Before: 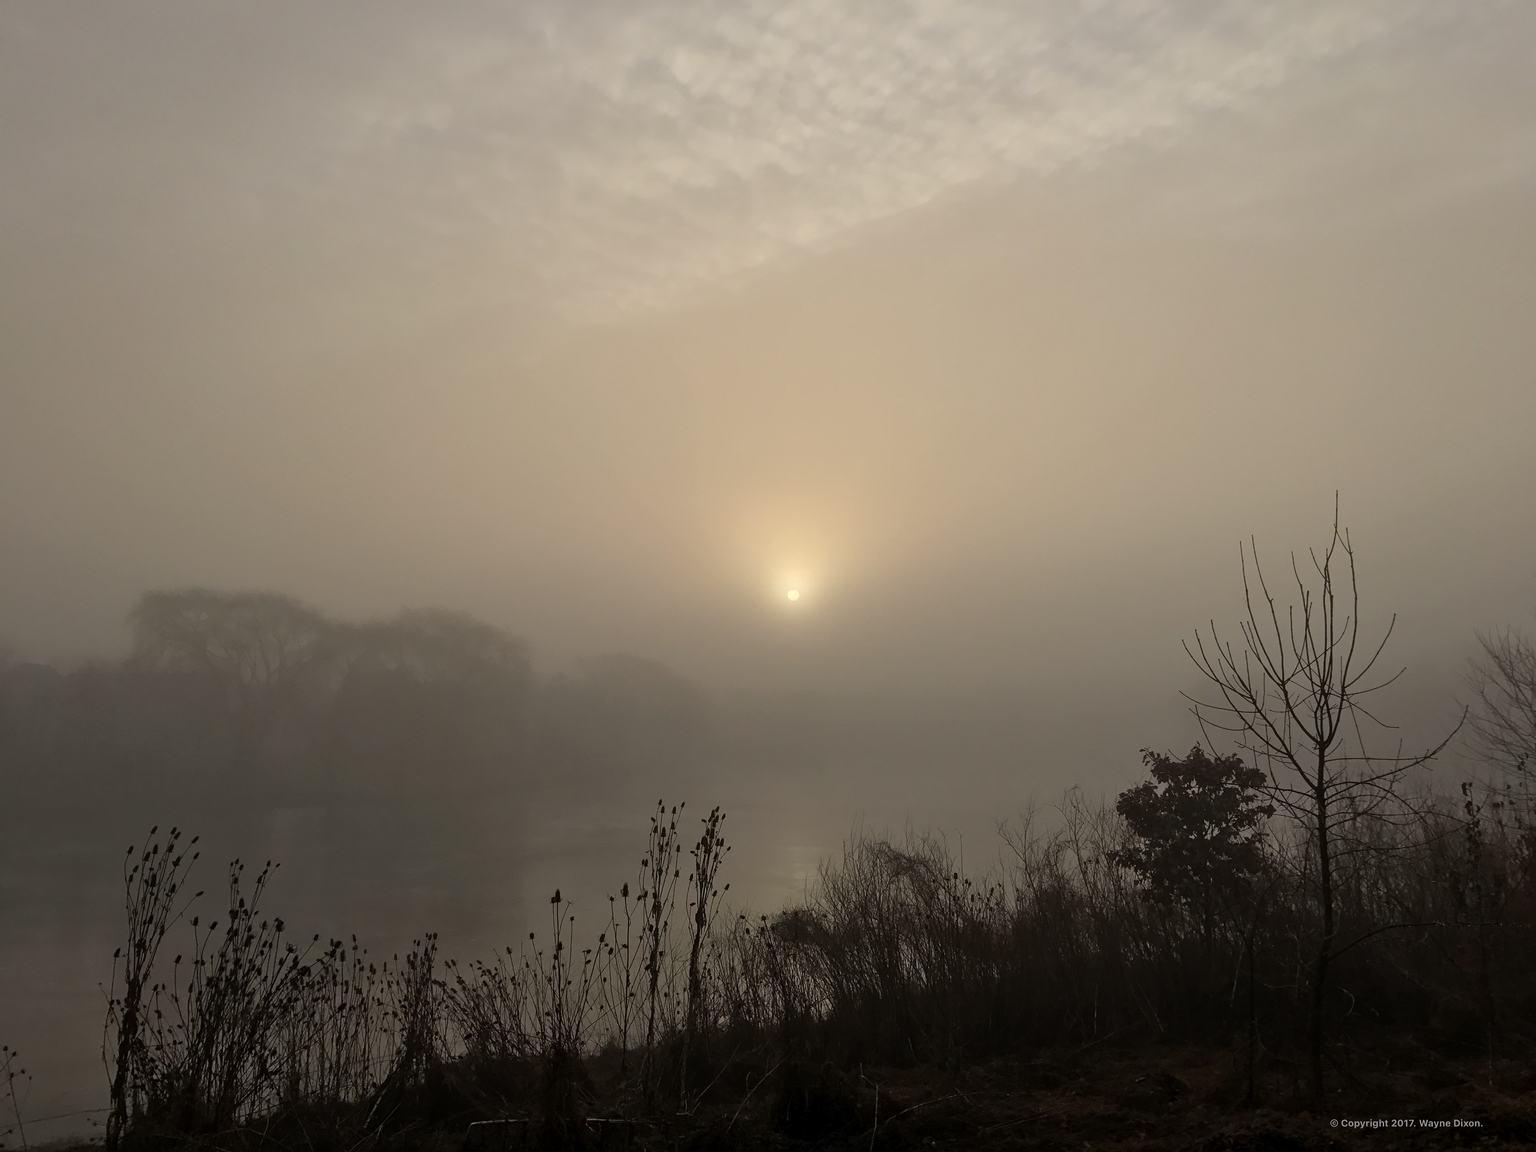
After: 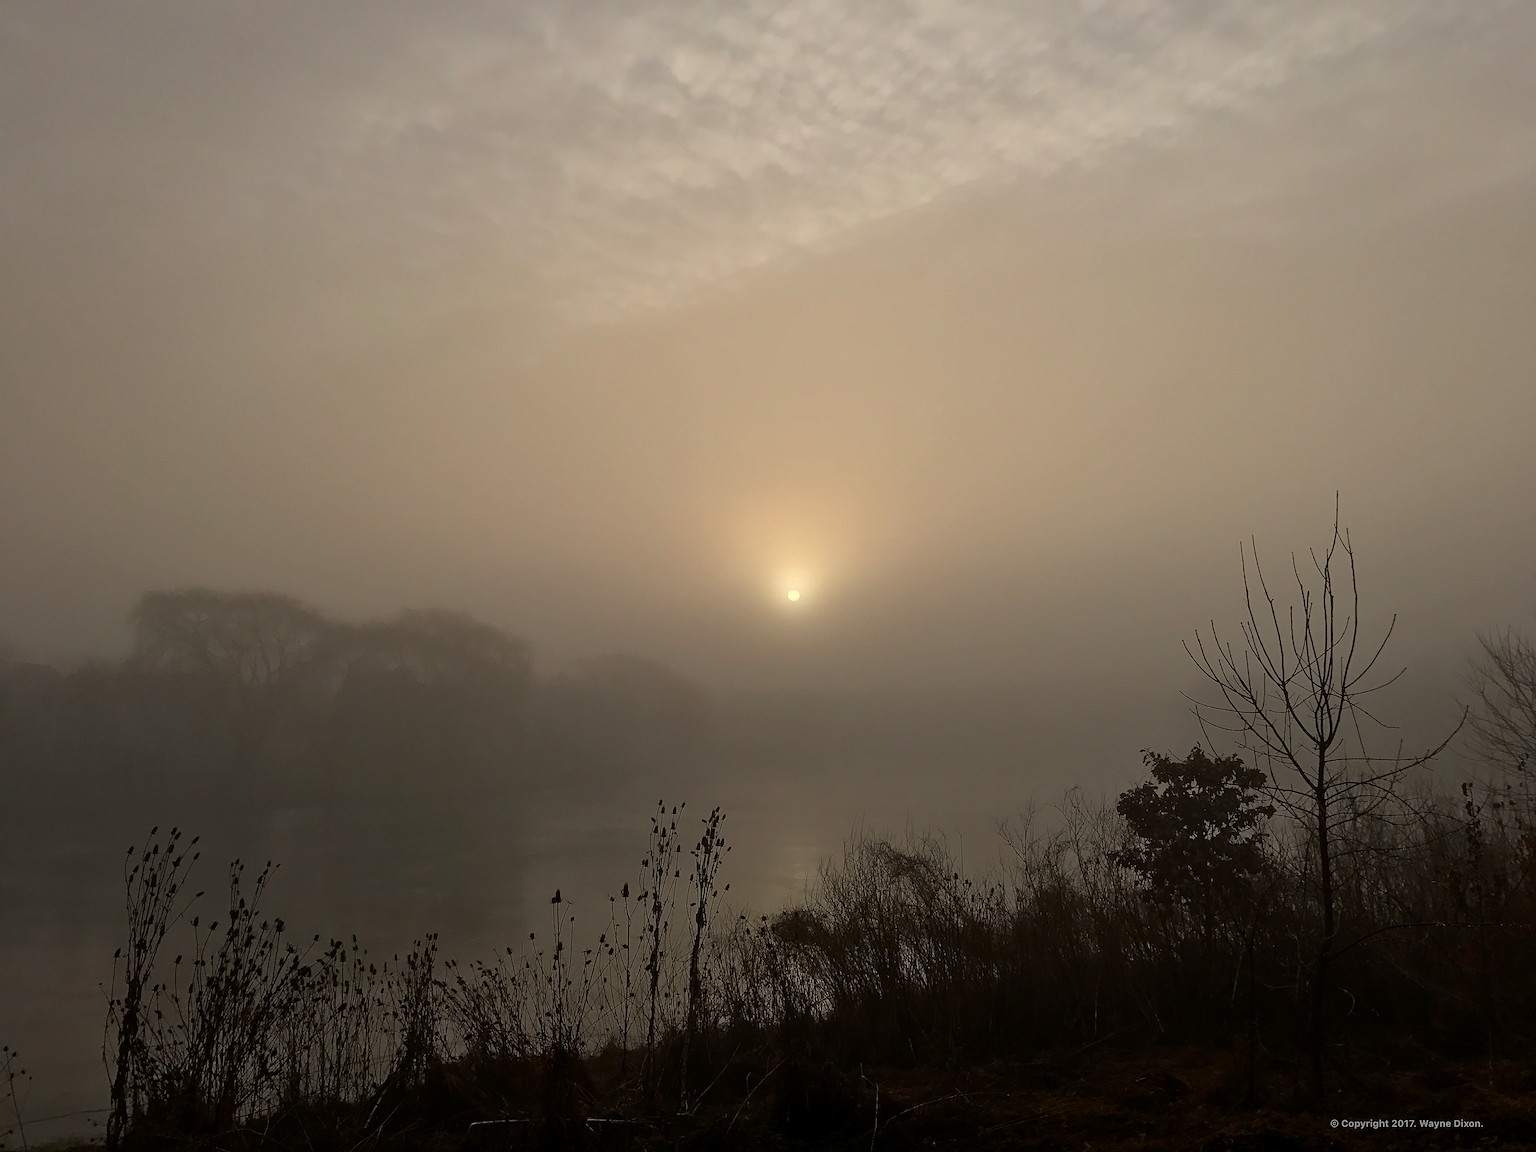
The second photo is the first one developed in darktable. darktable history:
contrast brightness saturation: brightness -0.09
tone equalizer: on, module defaults
sharpen: on, module defaults
